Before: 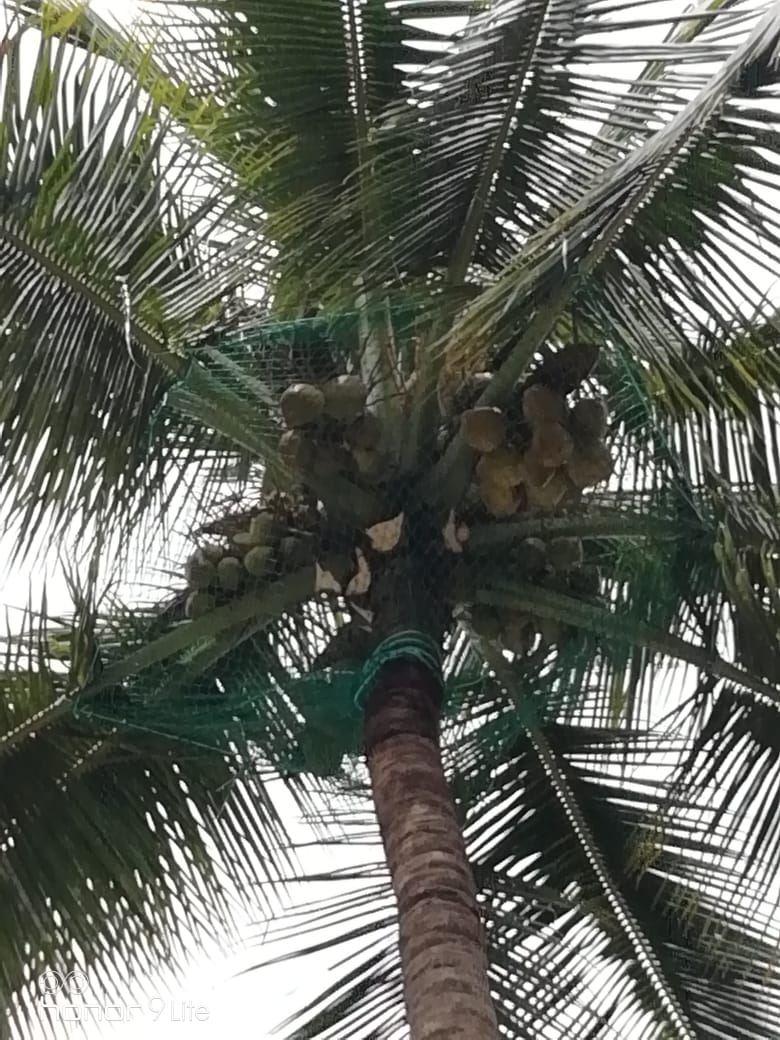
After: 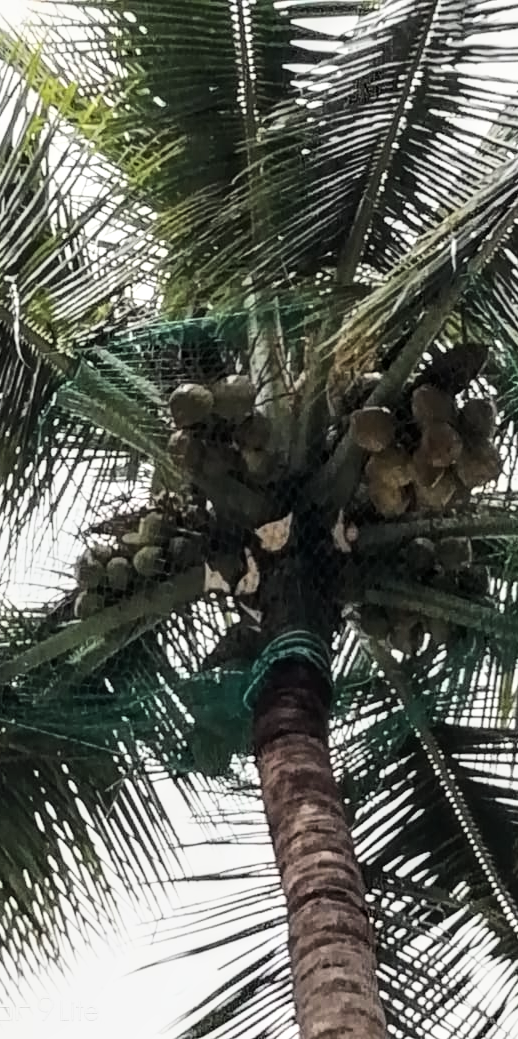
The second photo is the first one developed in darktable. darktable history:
local contrast: detail 130%
base curve: curves: ch0 [(0, 0) (0.007, 0.004) (0.027, 0.03) (0.046, 0.07) (0.207, 0.54) (0.442, 0.872) (0.673, 0.972) (1, 1)]
crop and rotate: left 14.288%, right 19.28%
exposure: exposure -0.6 EV, compensate highlight preservation false
